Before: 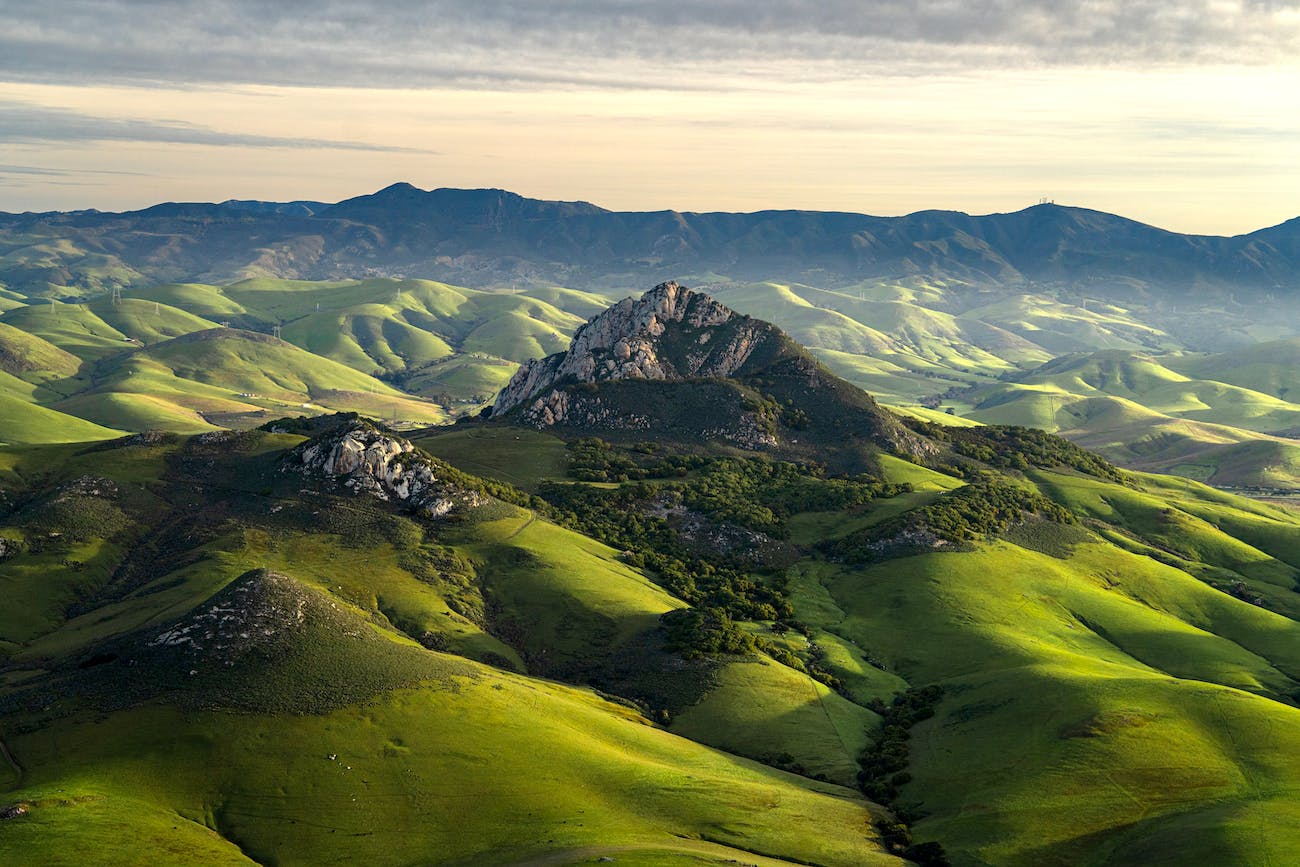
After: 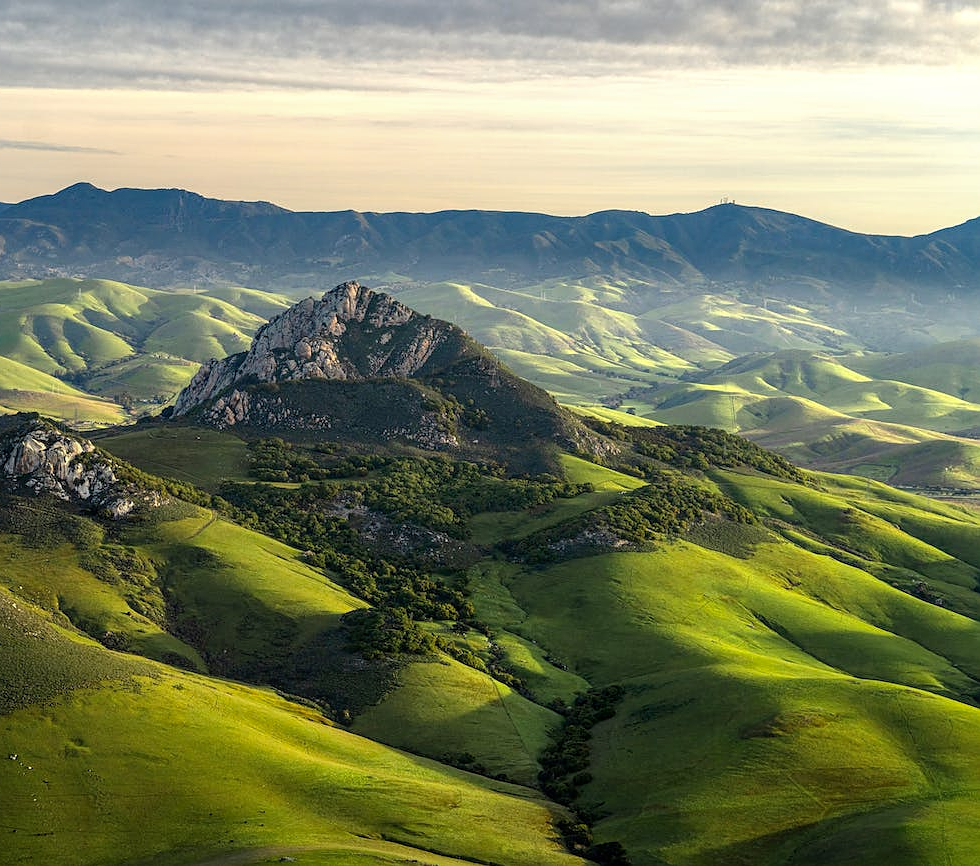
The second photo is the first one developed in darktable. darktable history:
sharpen: radius 1.035
local contrast: detail 109%
crop and rotate: left 24.599%
